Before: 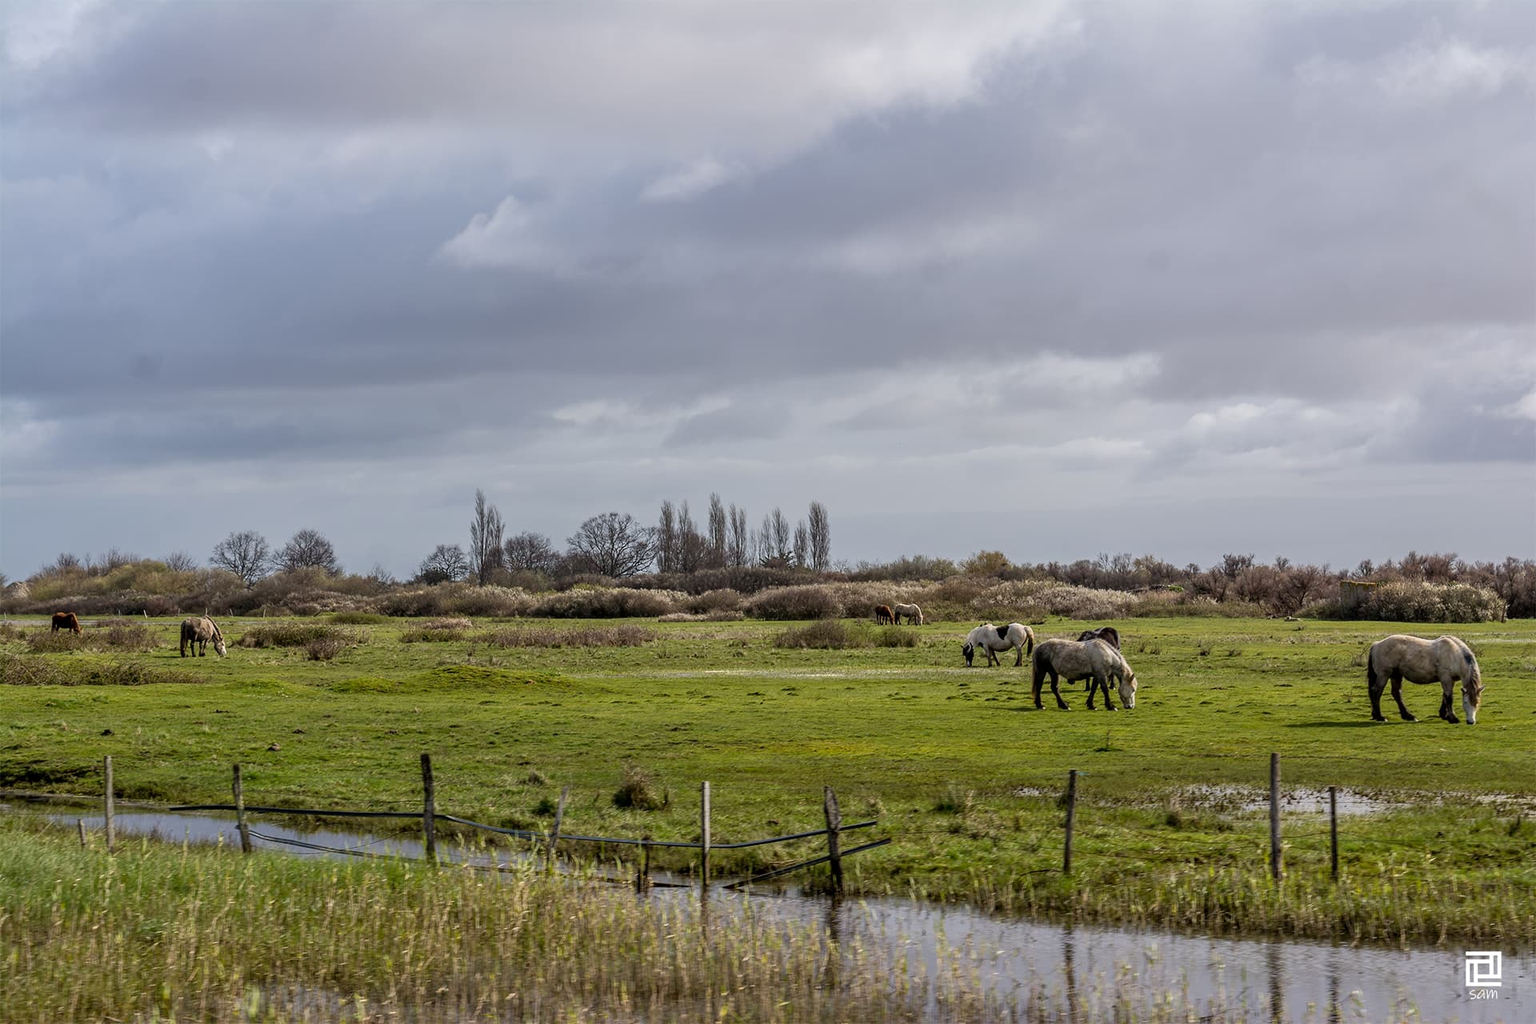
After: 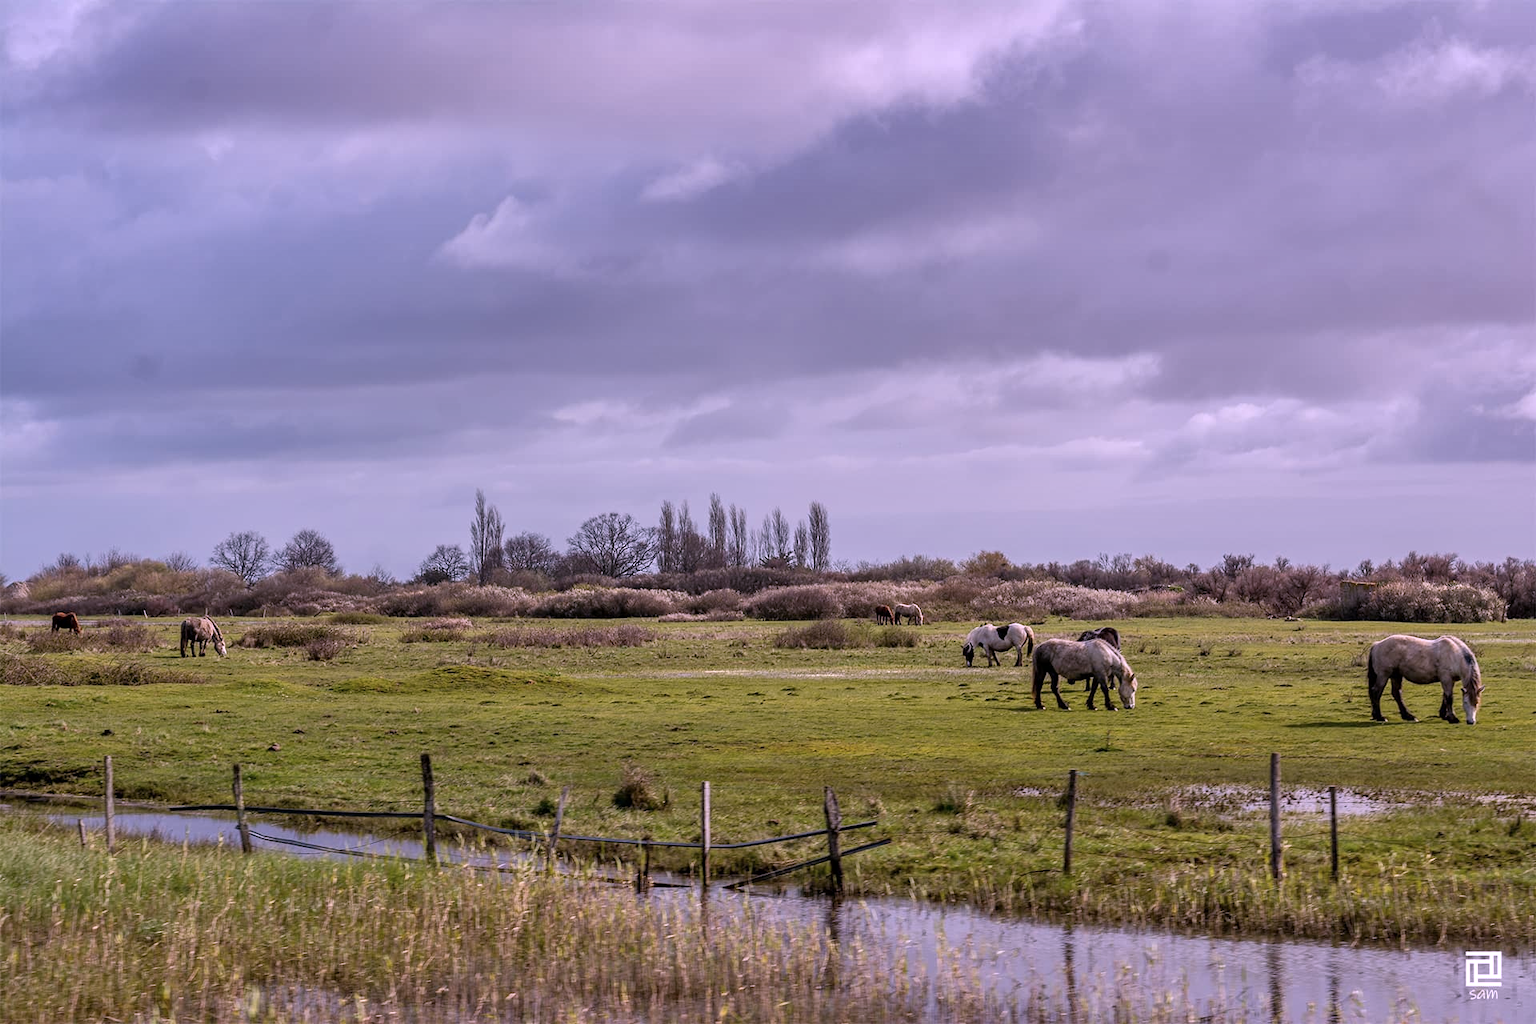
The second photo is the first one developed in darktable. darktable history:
shadows and highlights: radius 171.93, shadows 26.61, white point adjustment 3.03, highlights -68.76, soften with gaussian
color calibration: output R [1.107, -0.012, -0.003, 0], output B [0, 0, 1.308, 0], illuminant same as pipeline (D50), adaptation XYZ, x 0.346, y 0.359, temperature 5004.85 K
